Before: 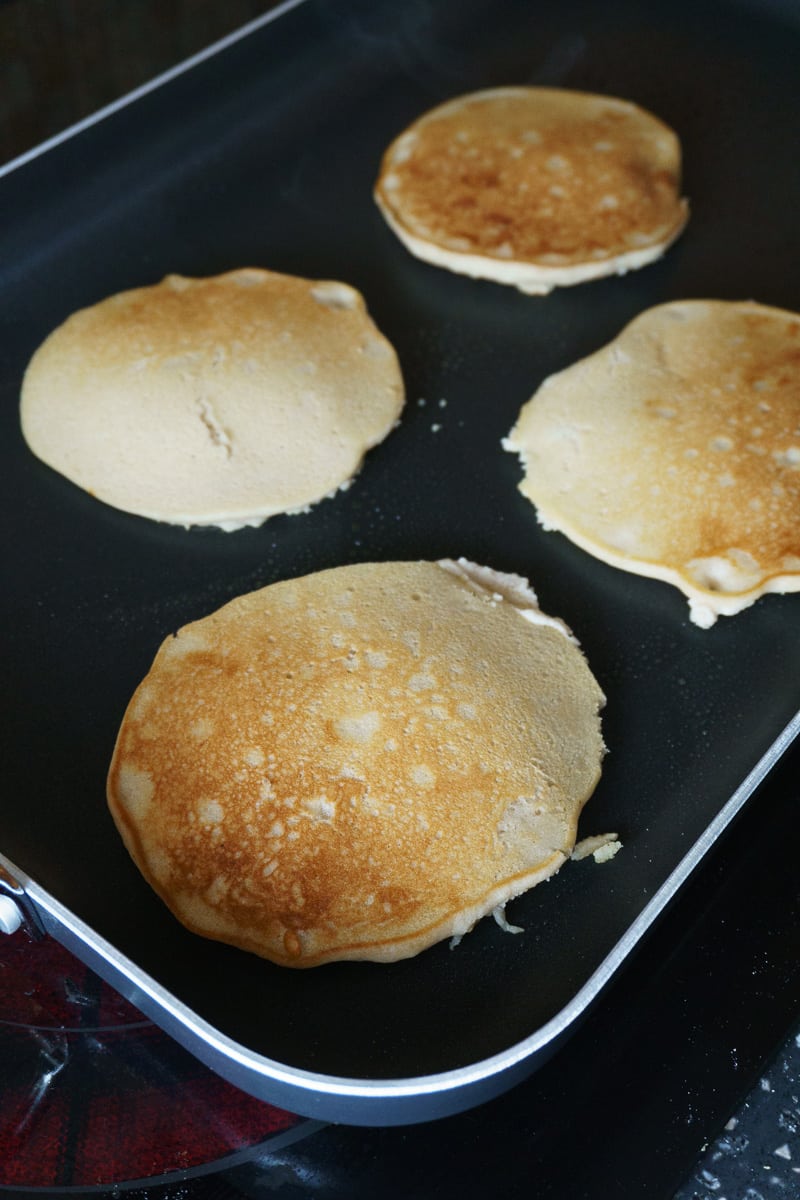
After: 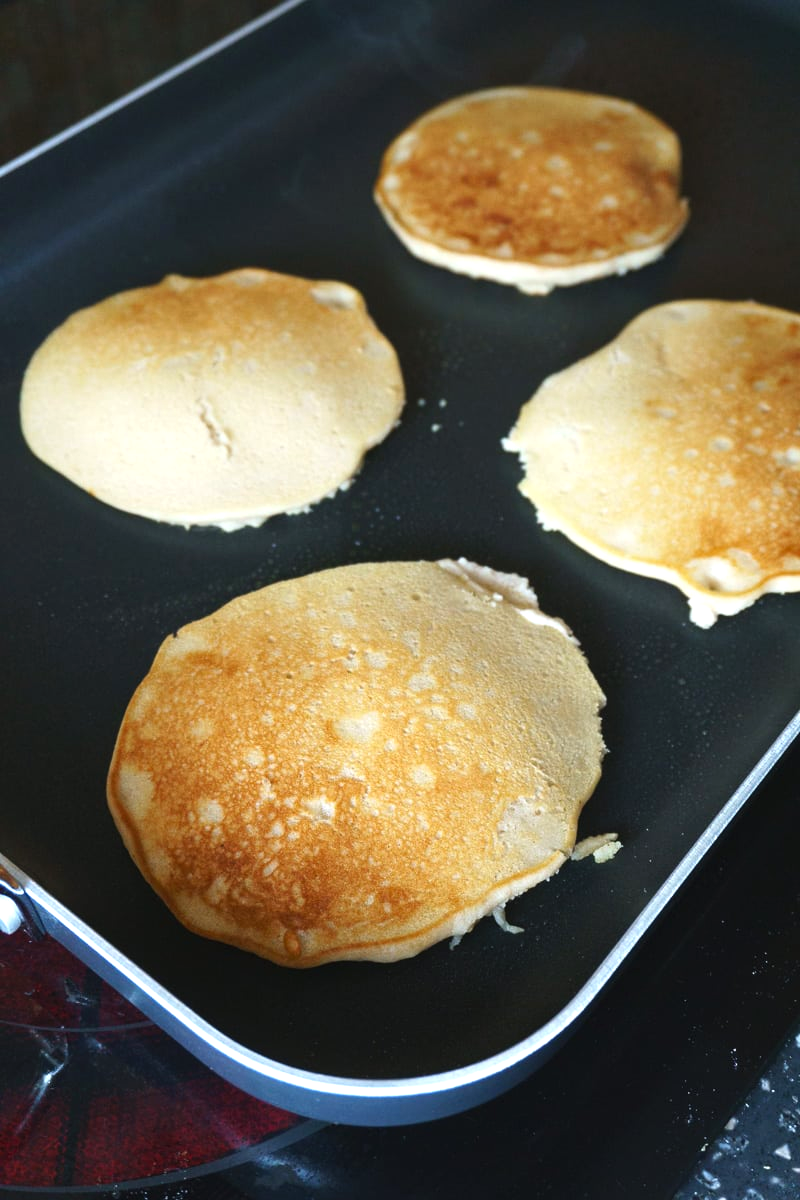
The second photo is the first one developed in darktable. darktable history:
color correction: saturation 1.11
exposure: black level correction -0.002, exposure 0.54 EV, compensate highlight preservation false
